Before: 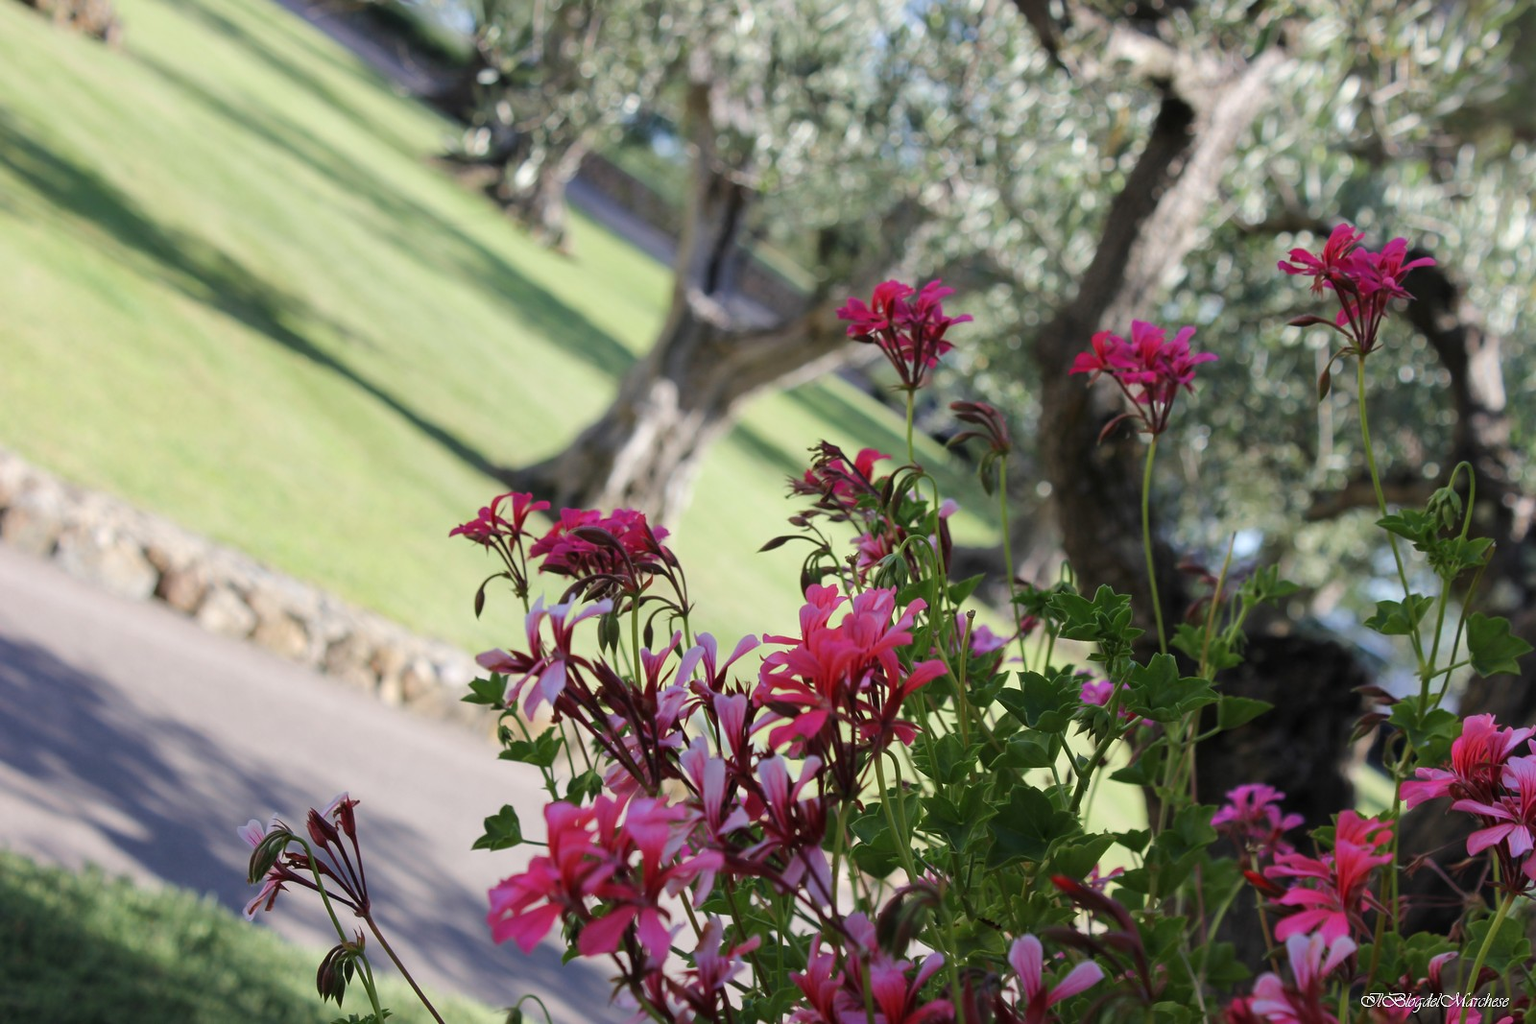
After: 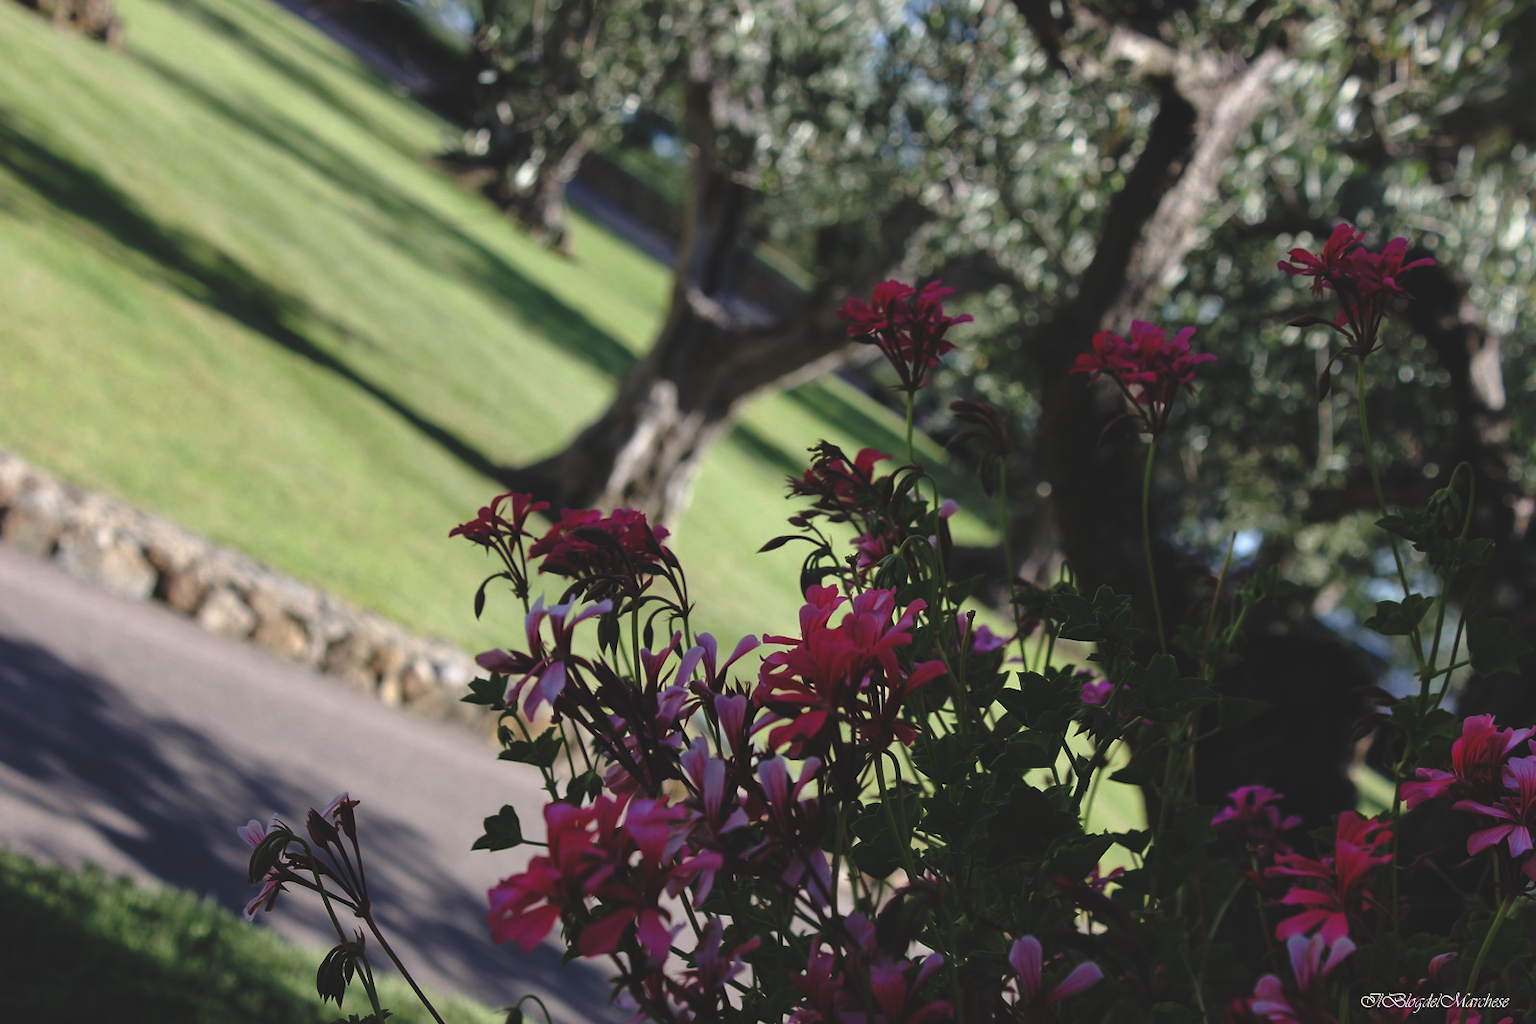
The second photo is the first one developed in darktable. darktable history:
color correction: saturation 0.8
tone curve: curves: ch0 [(0, 0) (0.003, 0.002) (0.011, 0.007) (0.025, 0.015) (0.044, 0.026) (0.069, 0.041) (0.1, 0.059) (0.136, 0.08) (0.177, 0.105) (0.224, 0.132) (0.277, 0.163) (0.335, 0.198) (0.399, 0.253) (0.468, 0.341) (0.543, 0.435) (0.623, 0.532) (0.709, 0.635) (0.801, 0.745) (0.898, 0.873) (1, 1)], preserve colors none
rgb curve: curves: ch0 [(0, 0.186) (0.314, 0.284) (0.775, 0.708) (1, 1)], compensate middle gray true, preserve colors none
